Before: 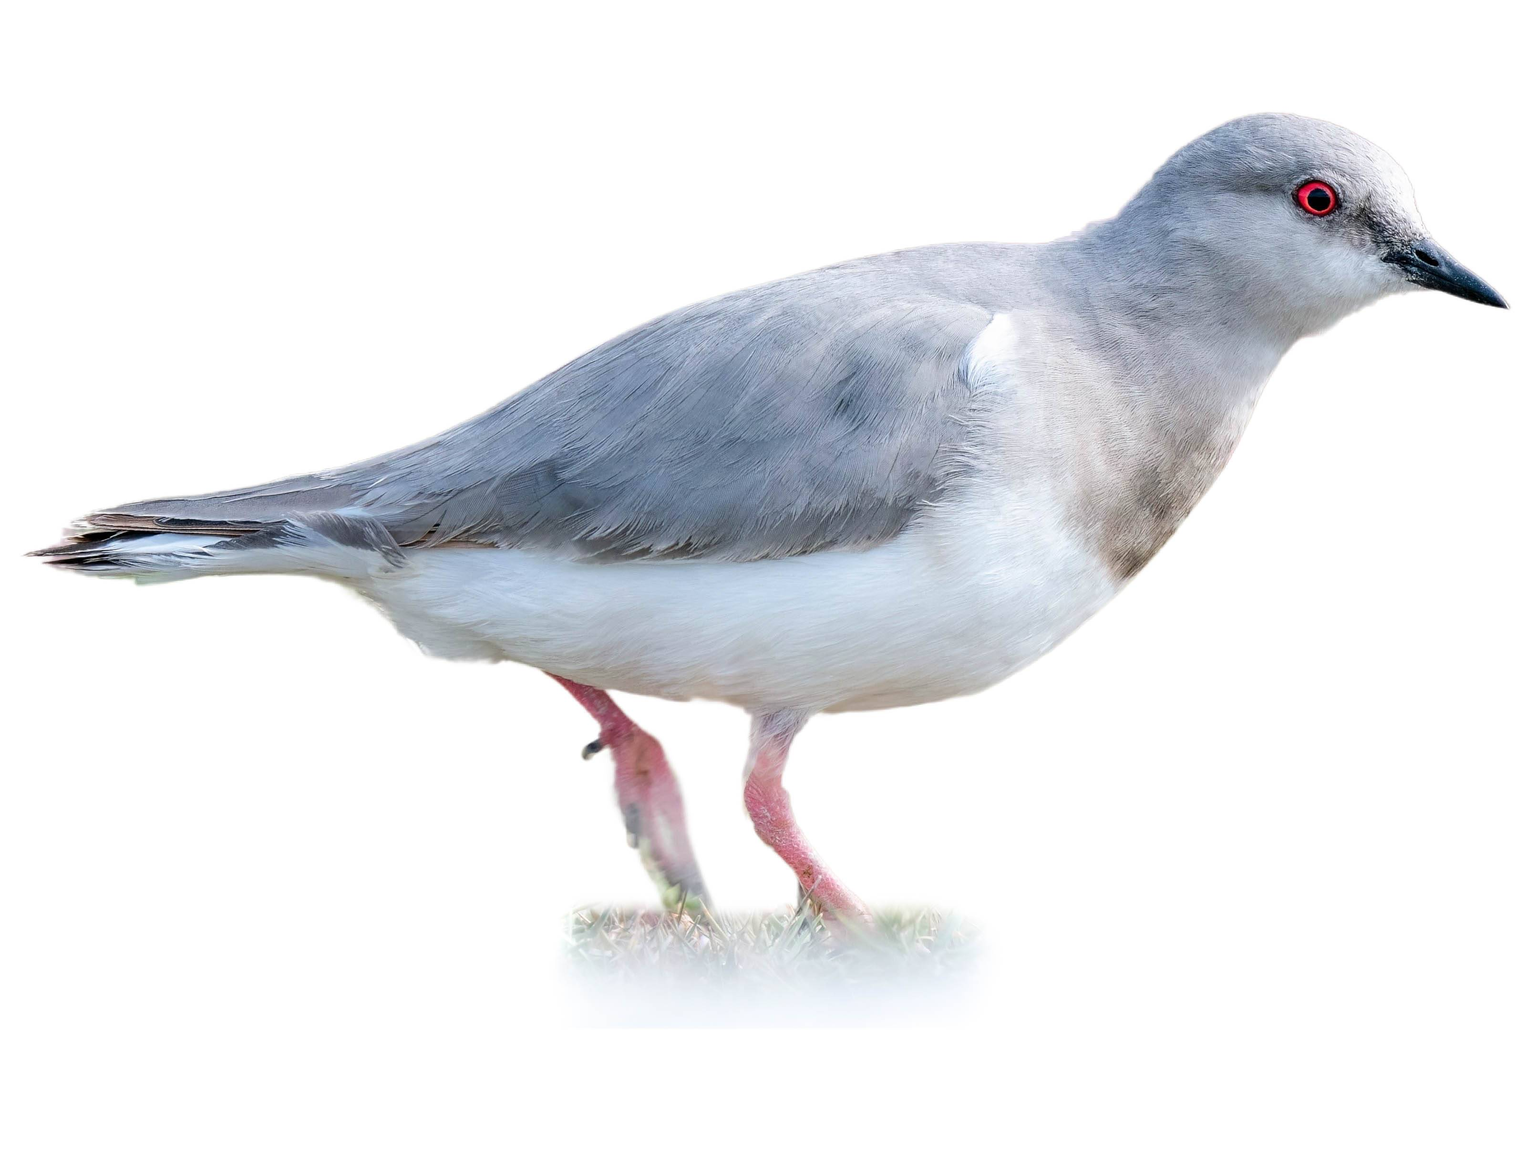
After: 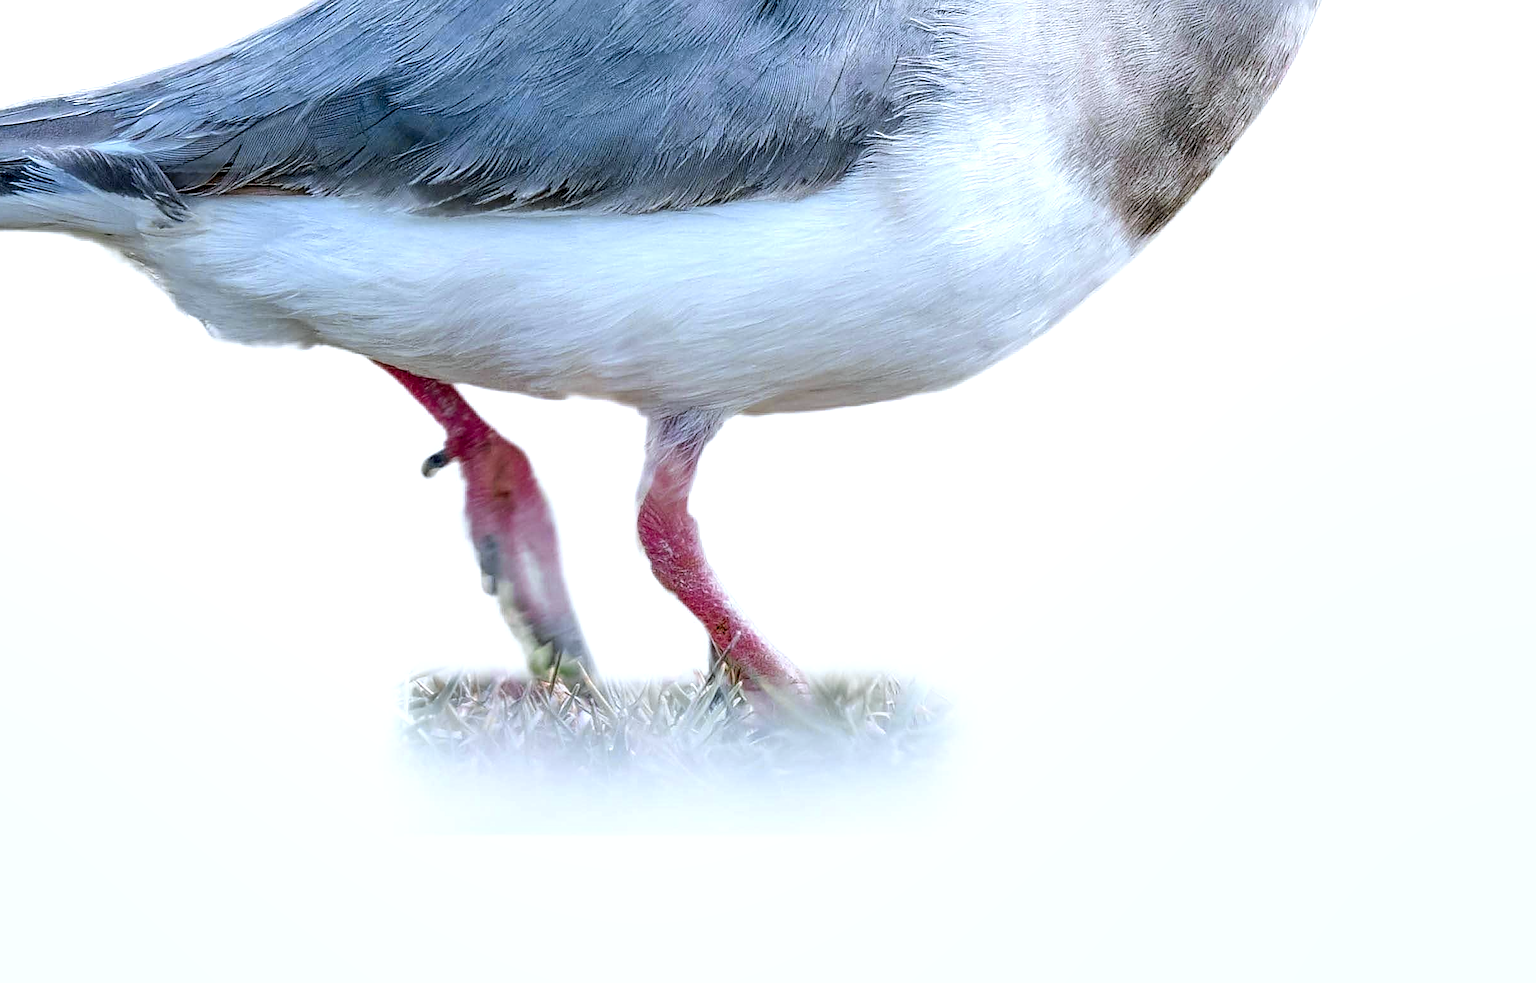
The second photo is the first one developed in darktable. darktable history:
crop and rotate: left 17.289%, top 34.883%, right 7.553%, bottom 0.939%
color balance rgb: power › chroma 0.525%, power › hue 215.21°, highlights gain › luminance 16.485%, highlights gain › chroma 2.96%, highlights gain › hue 257.03°, perceptual saturation grading › global saturation 0.092%, contrast -10.33%
local contrast: highlights 65%, shadows 54%, detail 169%, midtone range 0.519
sharpen: on, module defaults
exposure: black level correction 0.009, compensate exposure bias true, compensate highlight preservation false
color zones: curves: ch0 [(0.004, 0.305) (0.261, 0.623) (0.389, 0.399) (0.708, 0.571) (0.947, 0.34)]; ch1 [(0.025, 0.645) (0.229, 0.584) (0.326, 0.551) (0.484, 0.262) (0.757, 0.643)]
